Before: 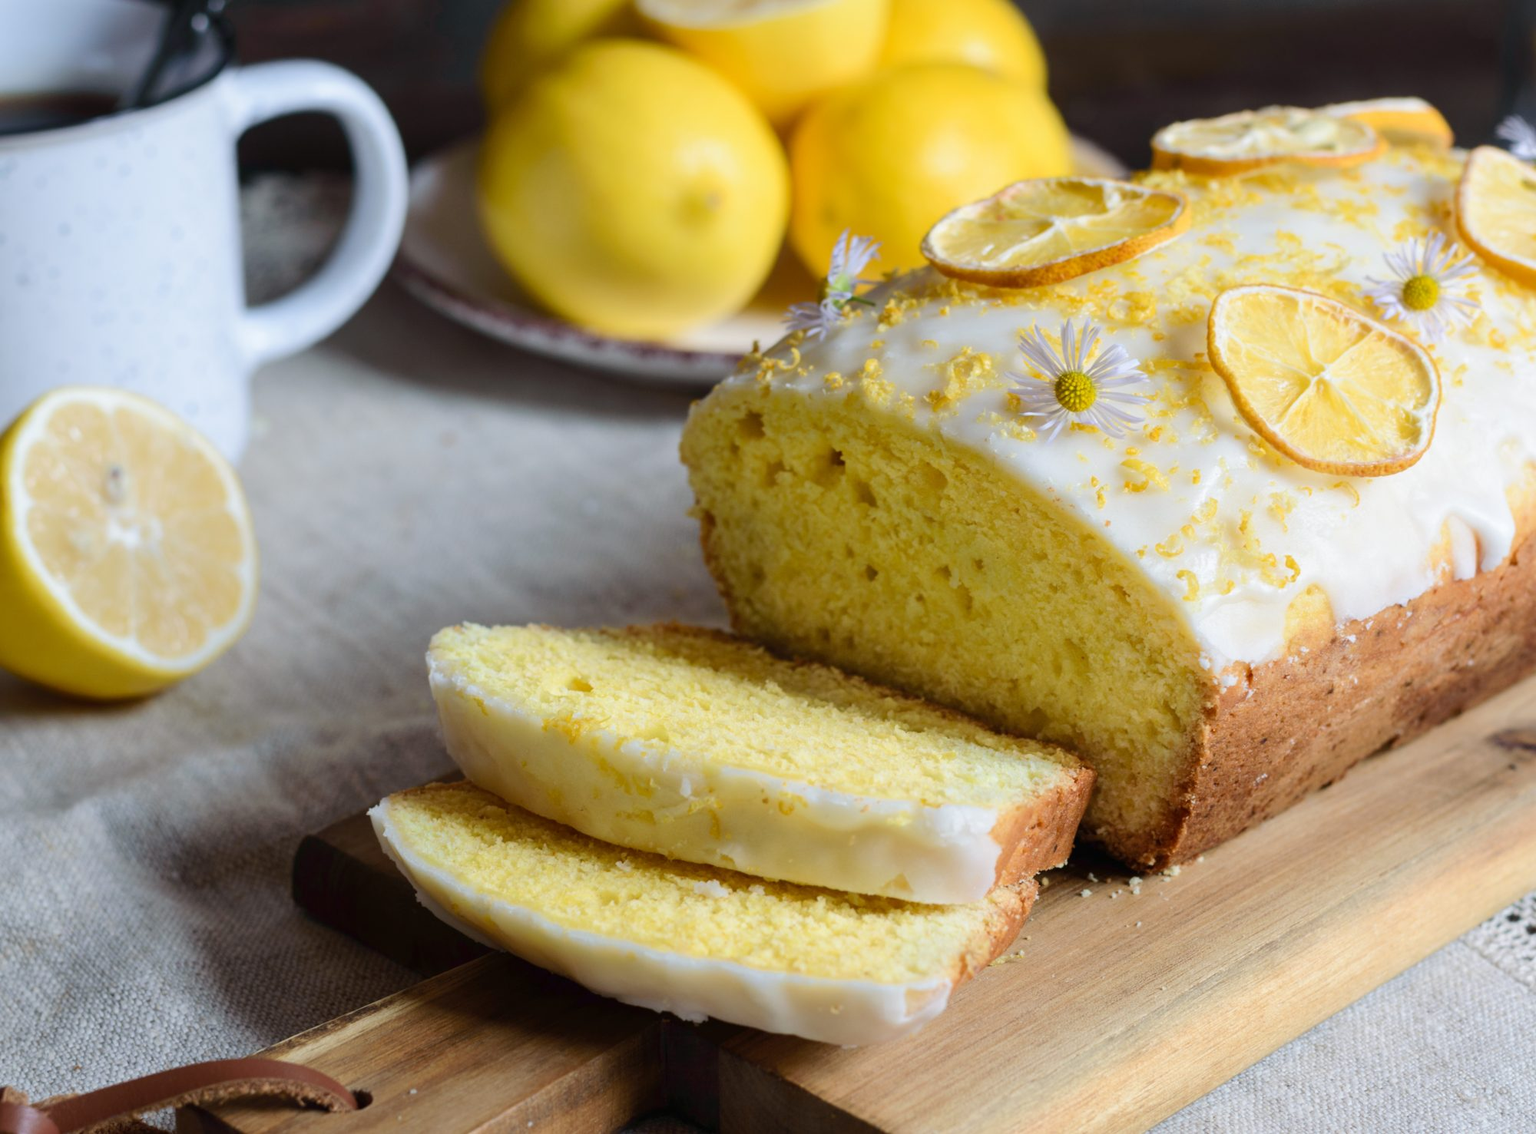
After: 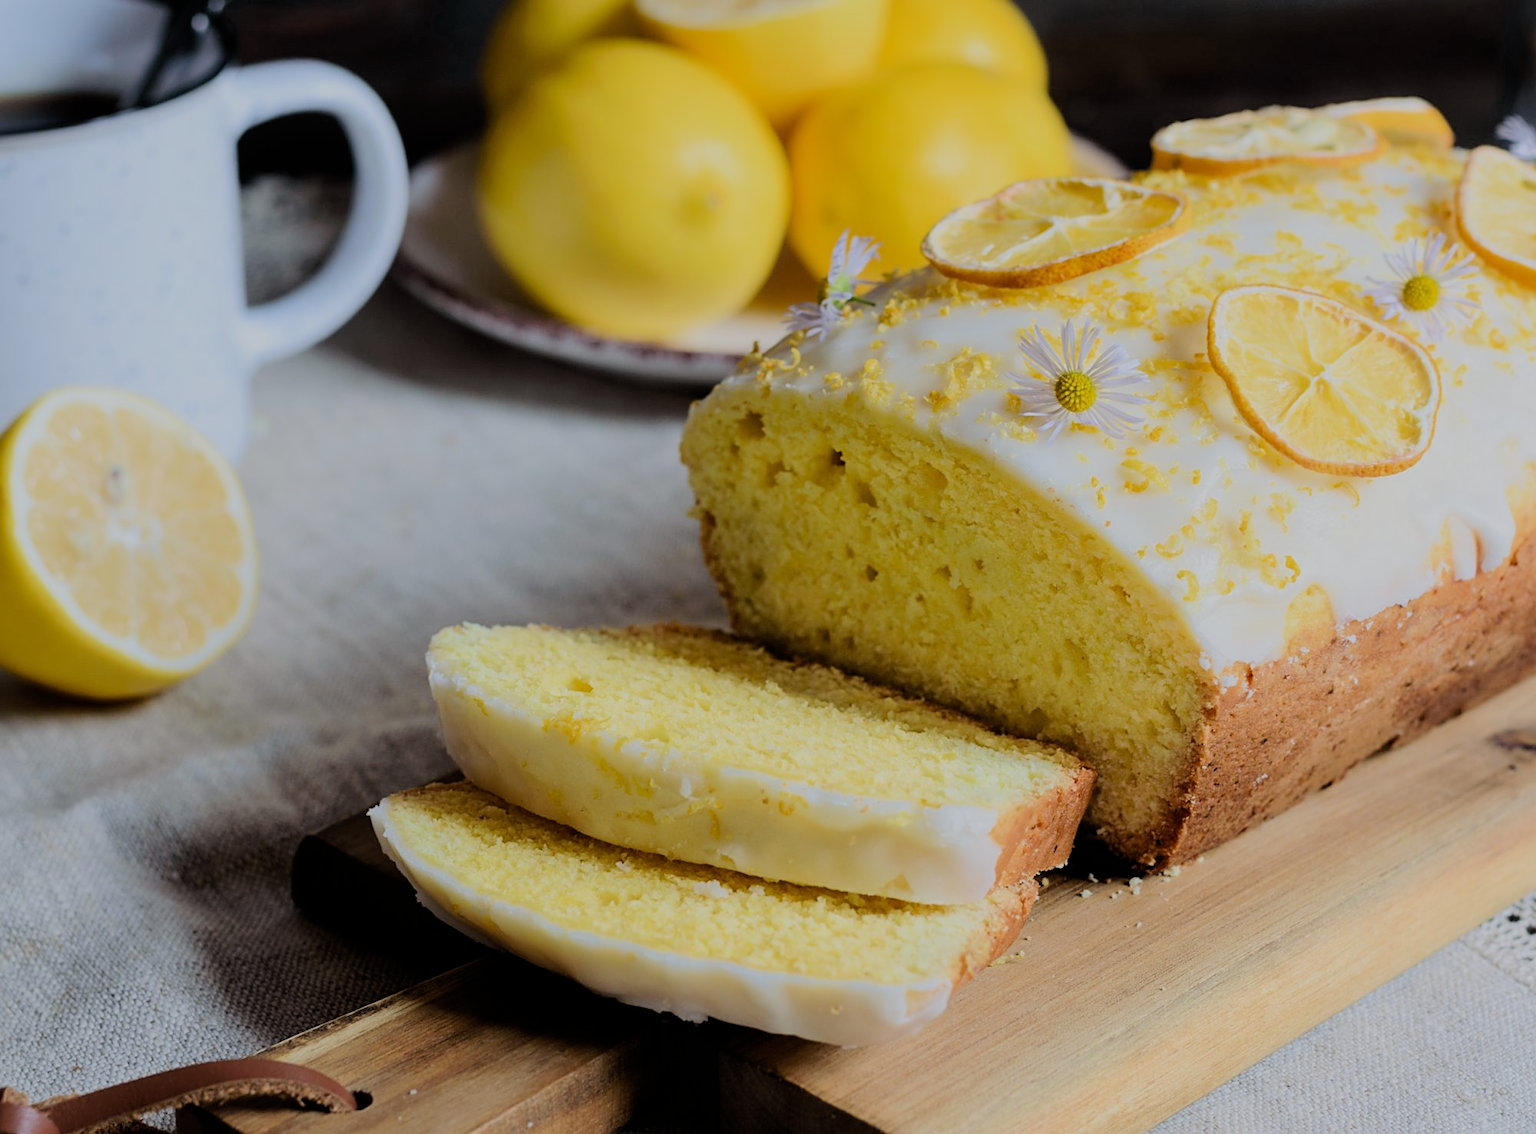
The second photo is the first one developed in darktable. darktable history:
shadows and highlights: radius 331.84, shadows 53.55, highlights -100, compress 94.63%, highlights color adjustment 73.23%, soften with gaussian
filmic rgb: black relative exposure -6.15 EV, white relative exposure 6.96 EV, hardness 2.23, color science v6 (2022)
sharpen: on, module defaults
